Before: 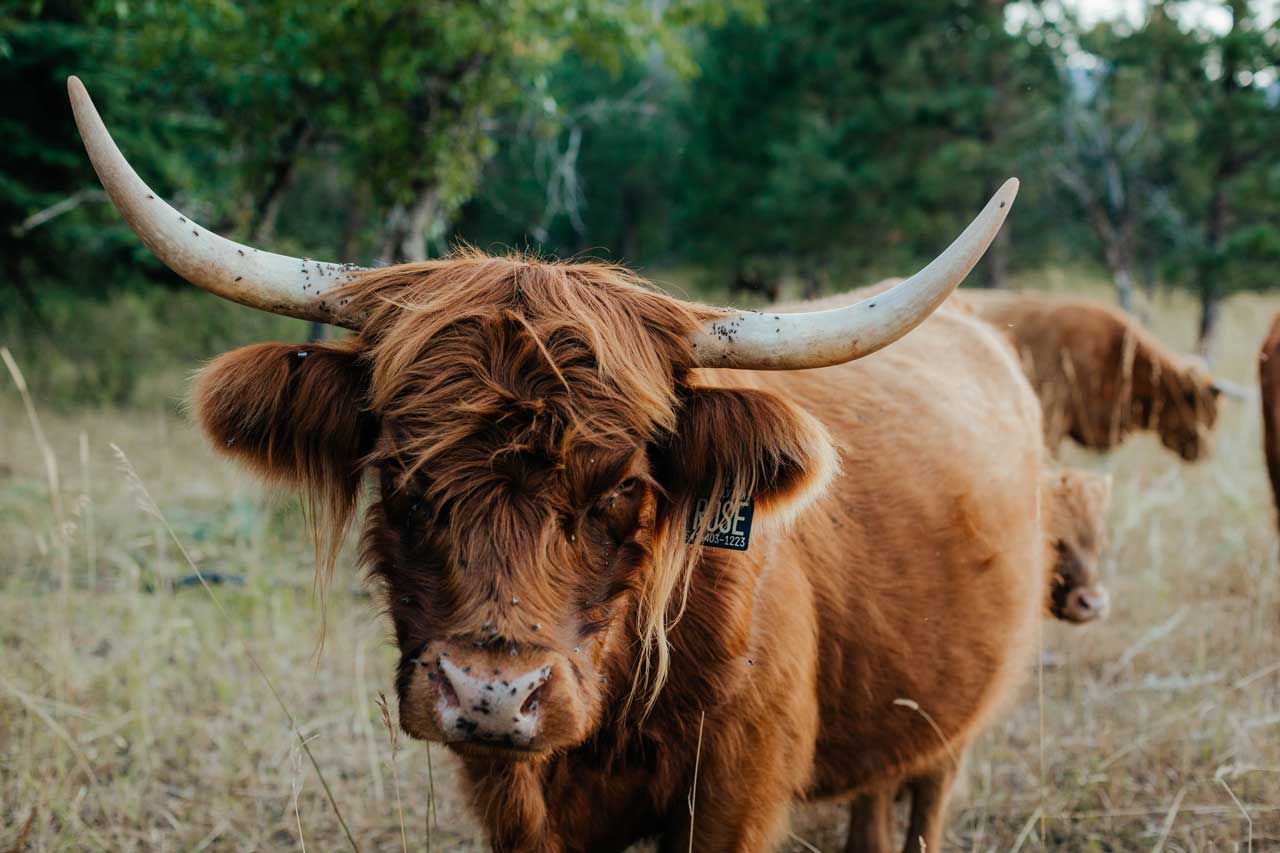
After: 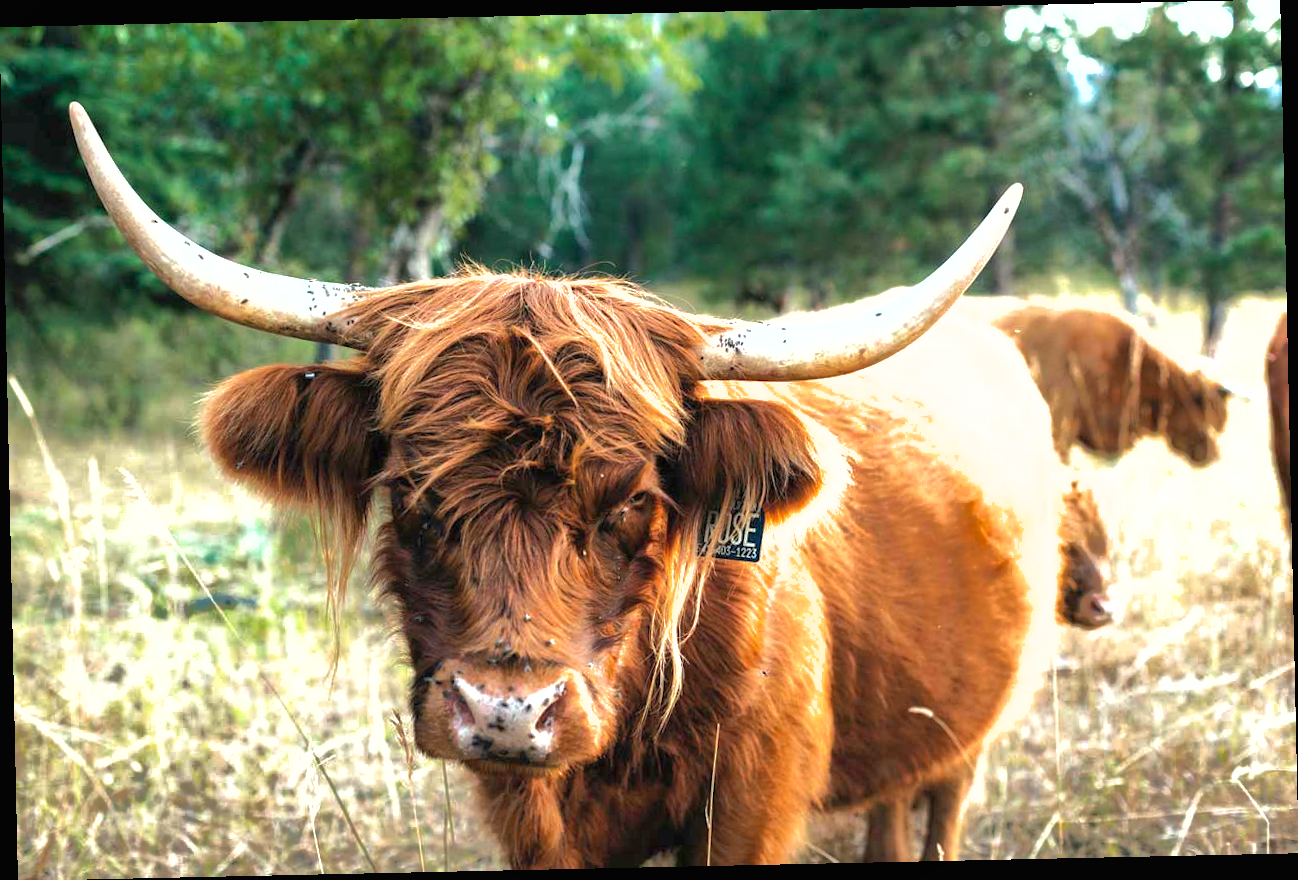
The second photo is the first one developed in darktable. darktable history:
rotate and perspective: rotation -1.24°, automatic cropping off
shadows and highlights: shadows 60, highlights -60
exposure: black level correction 0, exposure 1.2 EV, compensate exposure bias true, compensate highlight preservation false
tone equalizer: -8 EV -0.417 EV, -7 EV -0.389 EV, -6 EV -0.333 EV, -5 EV -0.222 EV, -3 EV 0.222 EV, -2 EV 0.333 EV, -1 EV 0.389 EV, +0 EV 0.417 EV, edges refinement/feathering 500, mask exposure compensation -1.57 EV, preserve details no
